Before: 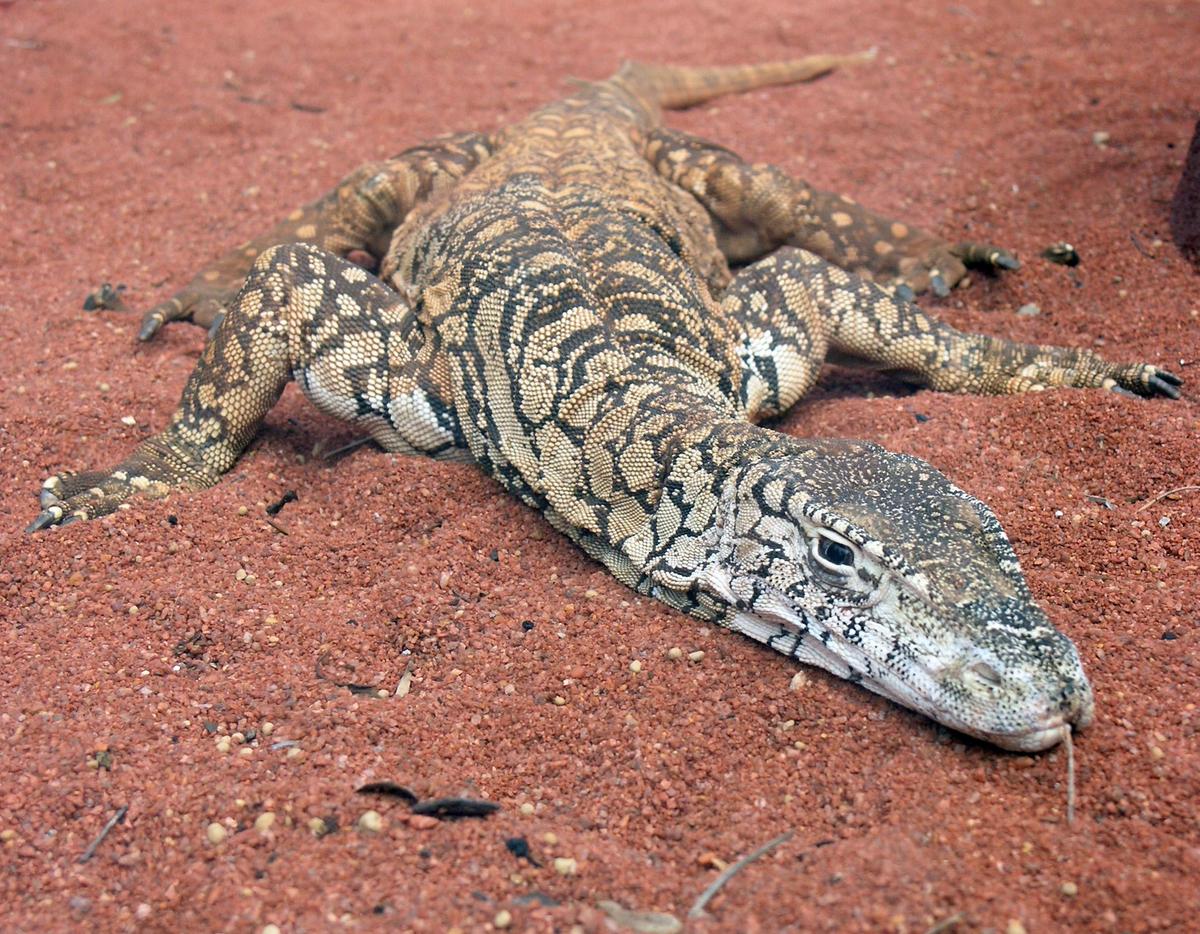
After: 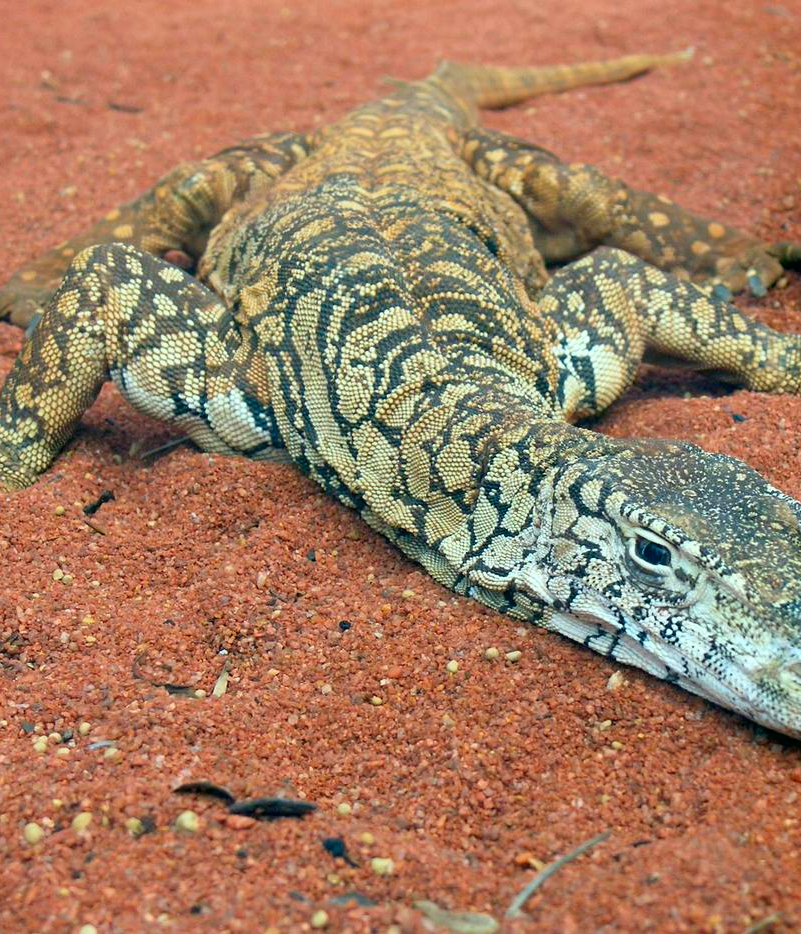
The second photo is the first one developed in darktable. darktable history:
color correction: highlights a* -7.62, highlights b* 1.35, shadows a* -3.58, saturation 1.44
crop and rotate: left 15.309%, right 17.869%
